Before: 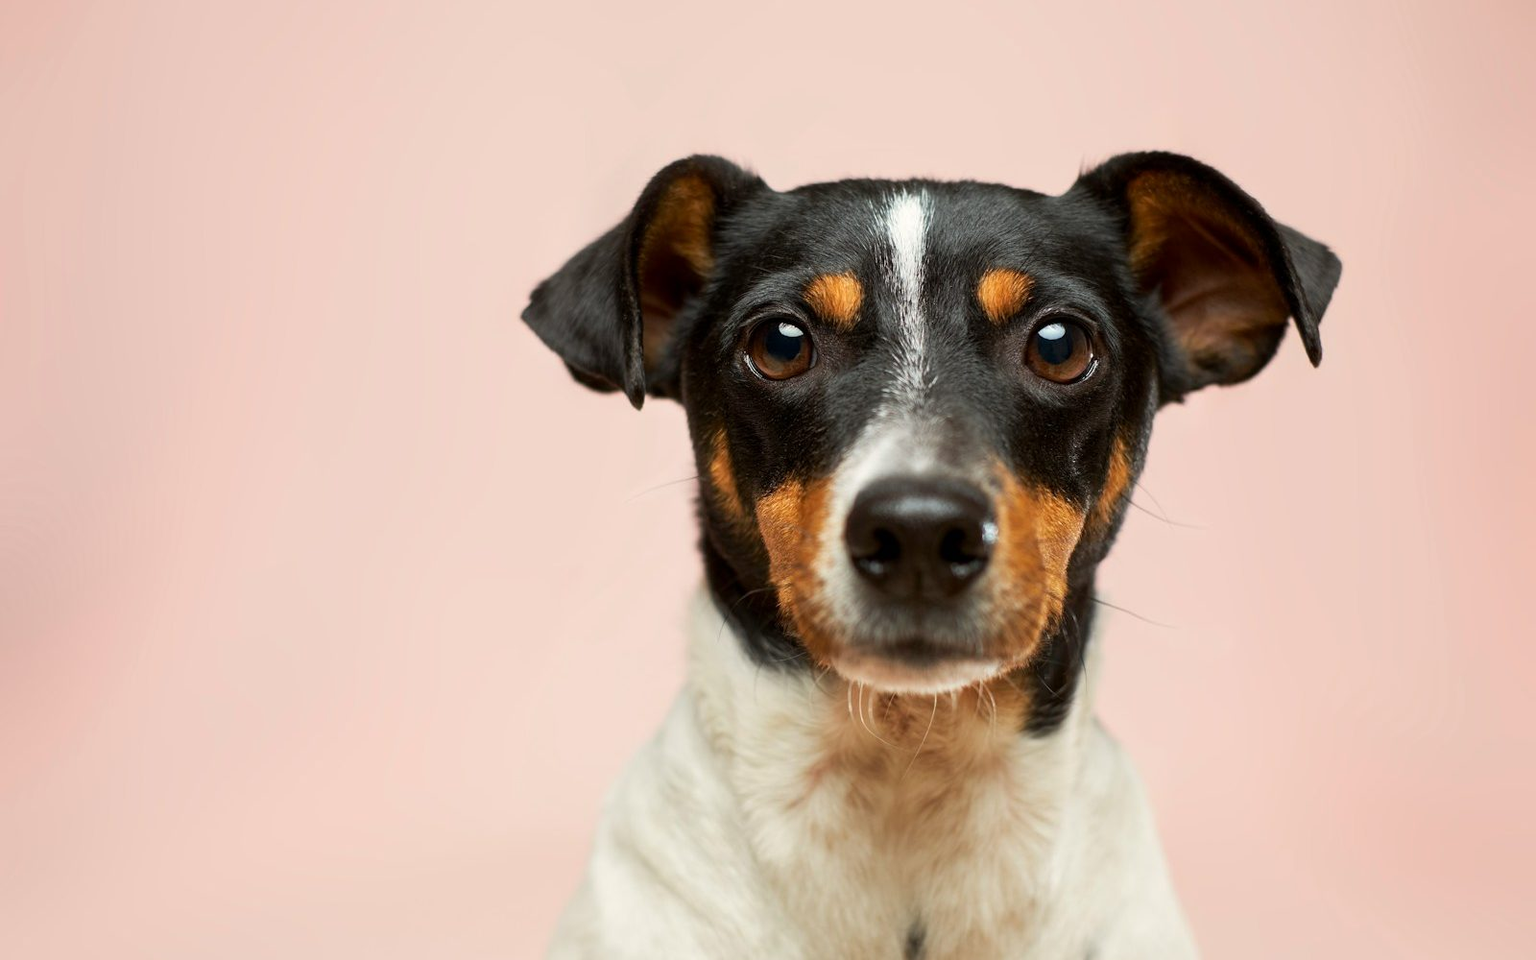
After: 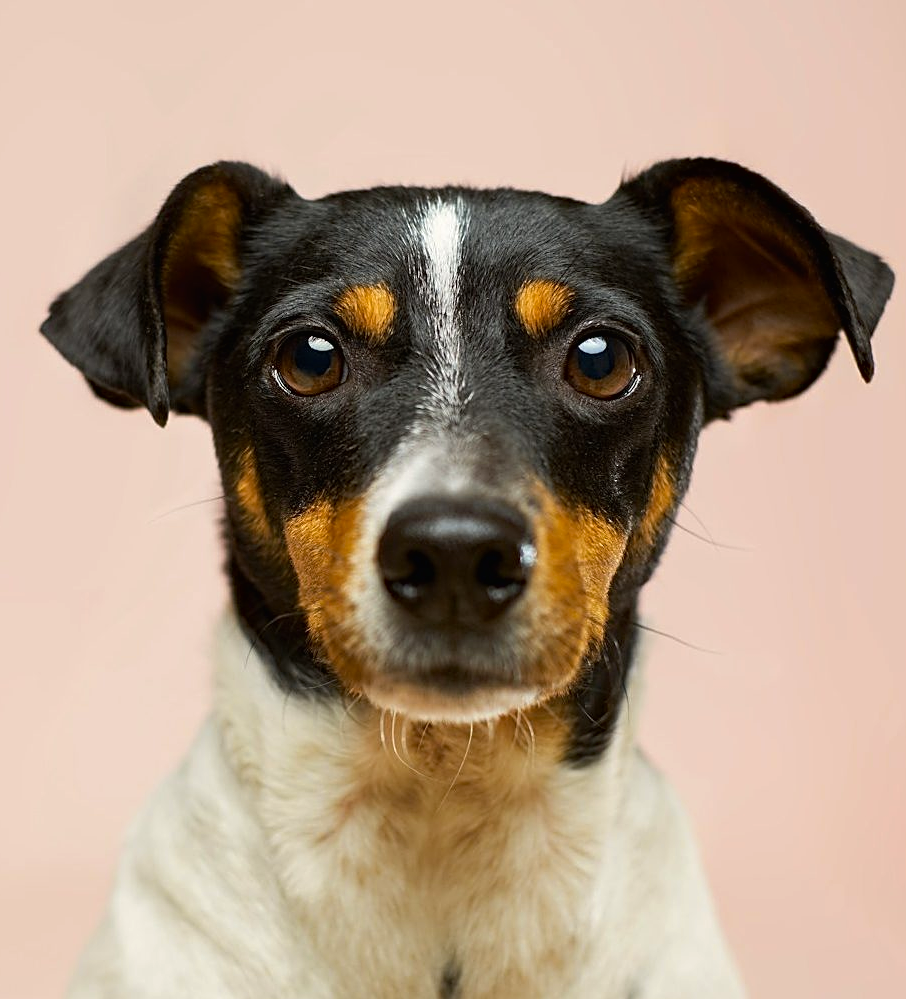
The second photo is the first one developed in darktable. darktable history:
contrast brightness saturation: contrast -0.02, brightness -0.01, saturation 0.03
haze removal: compatibility mode true, adaptive false
crop: left 31.458%, top 0%, right 11.876%
color contrast: green-magenta contrast 0.8, blue-yellow contrast 1.1, unbound 0
sharpen: on, module defaults
